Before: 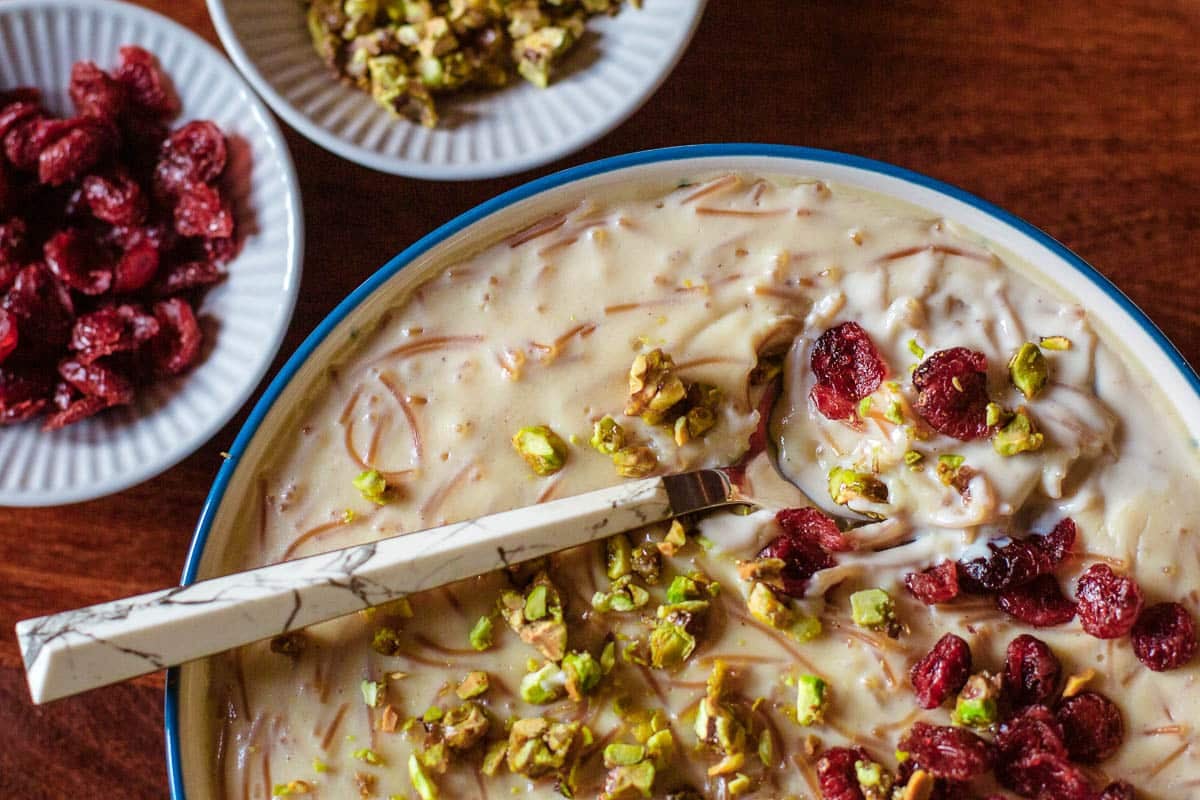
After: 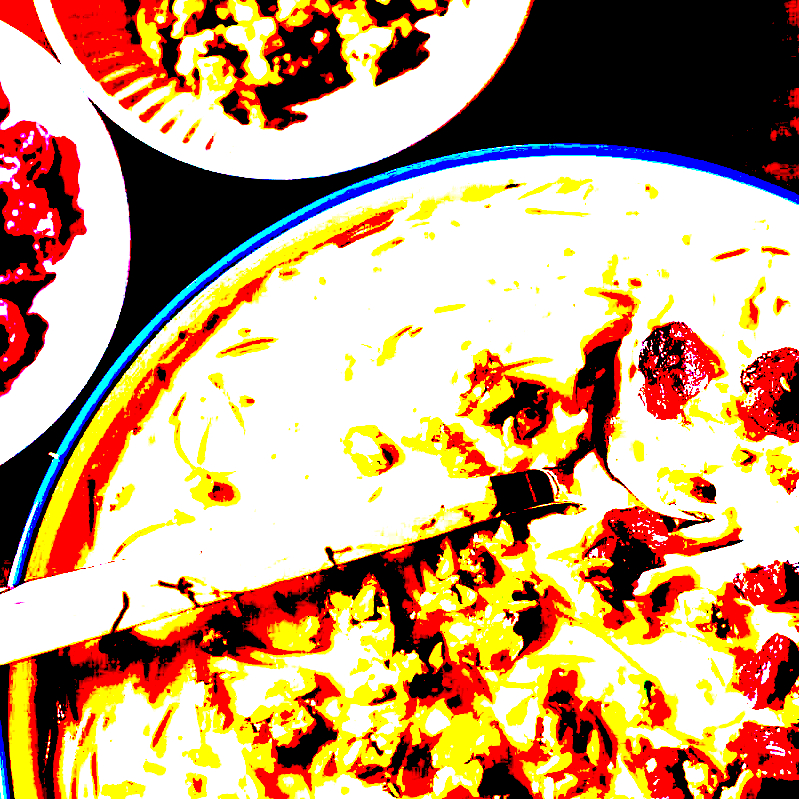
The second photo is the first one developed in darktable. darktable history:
exposure: black level correction 0.1, exposure 3 EV, compensate highlight preservation false
crop and rotate: left 14.385%, right 18.948%
